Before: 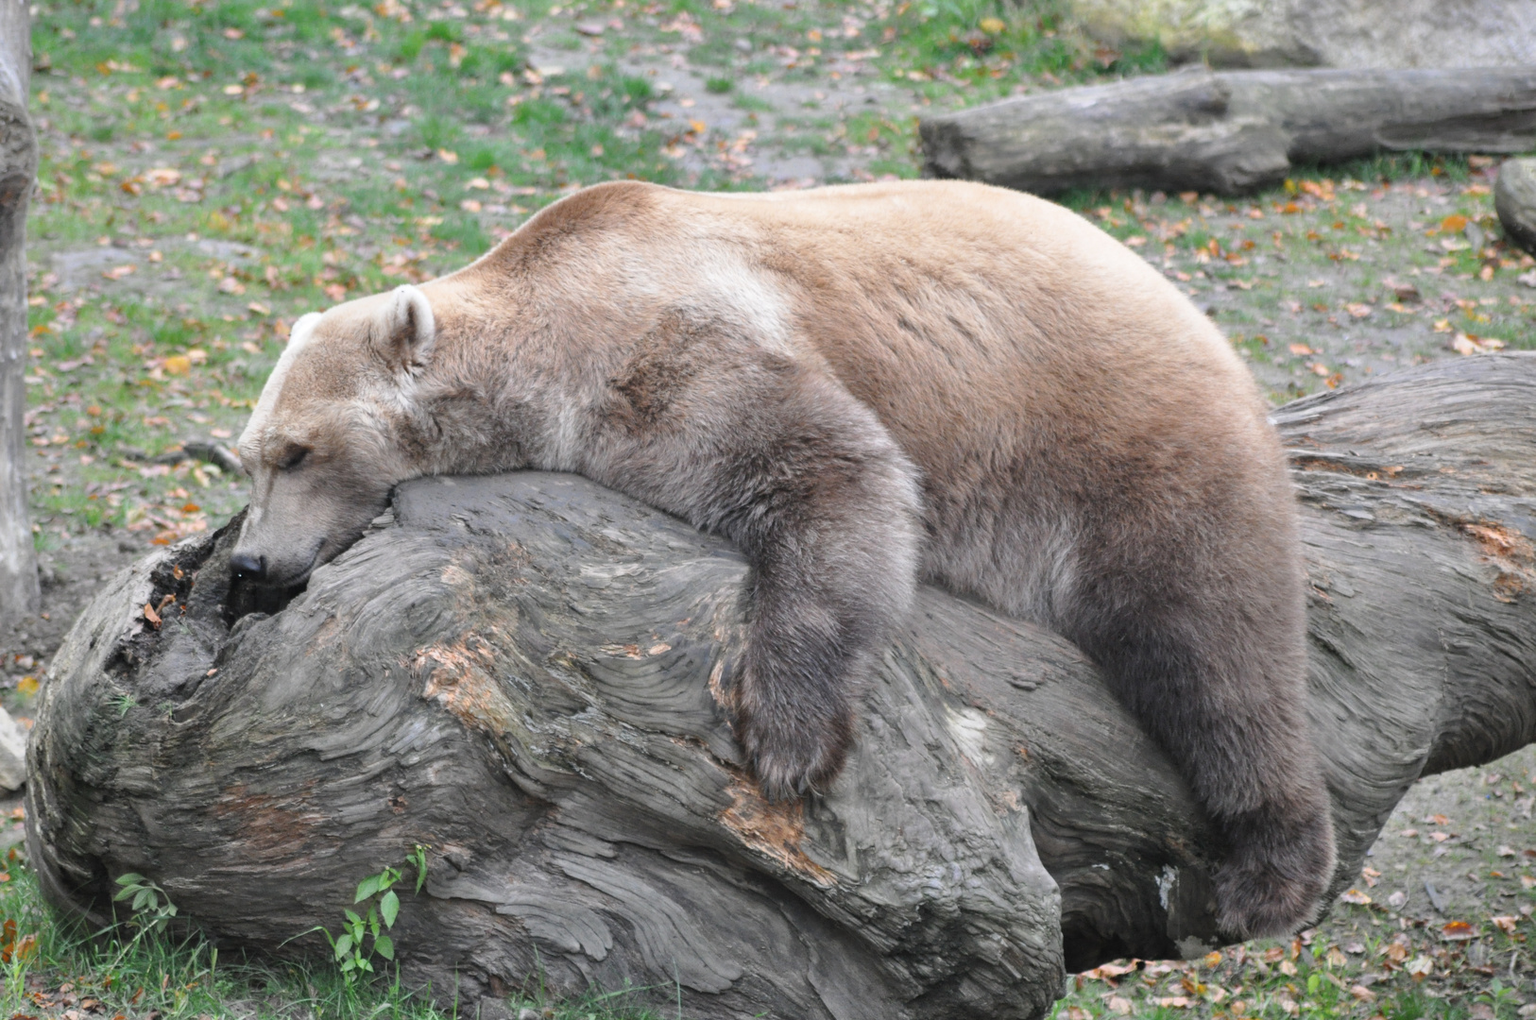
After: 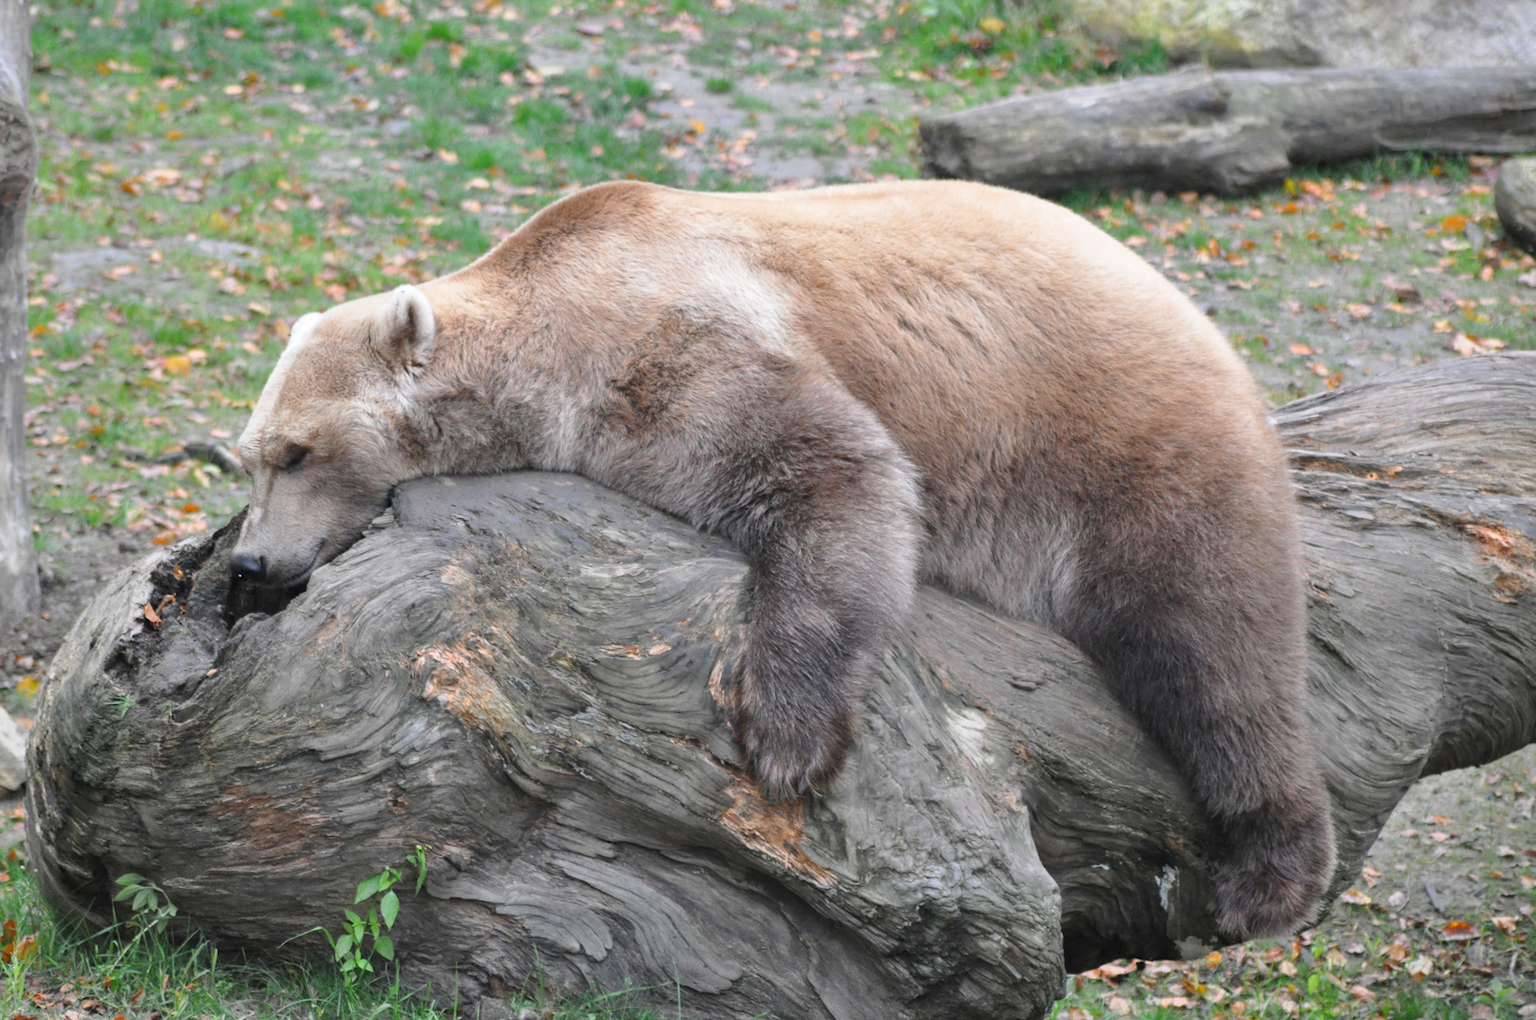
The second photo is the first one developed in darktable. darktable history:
color correction: highlights b* 0.016, saturation 1.14
